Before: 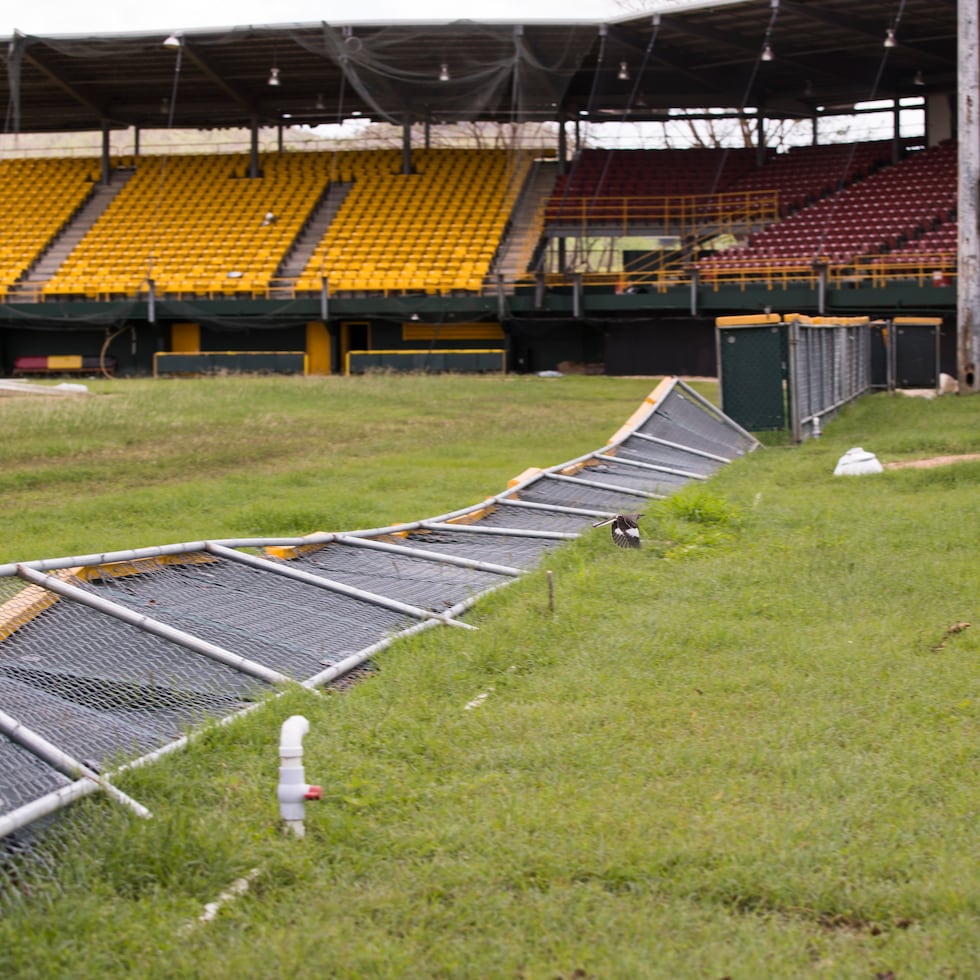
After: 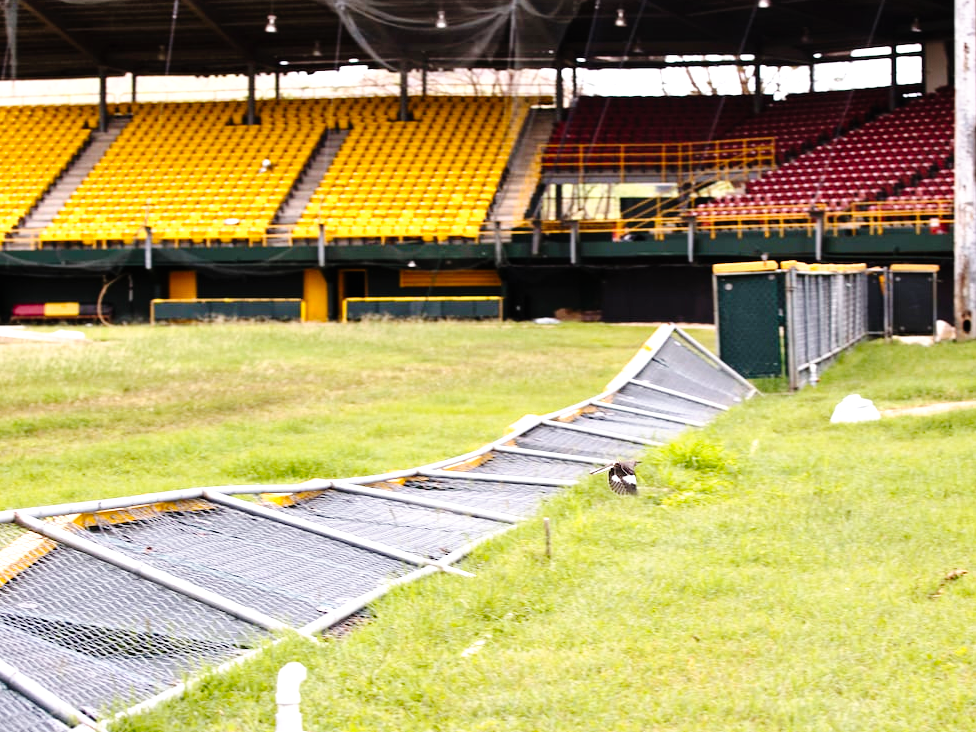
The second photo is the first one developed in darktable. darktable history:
tone curve: curves: ch0 [(0, 0) (0.003, 0.003) (0.011, 0.005) (0.025, 0.008) (0.044, 0.012) (0.069, 0.02) (0.1, 0.031) (0.136, 0.047) (0.177, 0.088) (0.224, 0.141) (0.277, 0.222) (0.335, 0.32) (0.399, 0.422) (0.468, 0.523) (0.543, 0.623) (0.623, 0.716) (0.709, 0.796) (0.801, 0.88) (0.898, 0.958) (1, 1)], preserve colors none
exposure: black level correction 0, exposure 0.9 EV, compensate highlight preservation false
crop: left 0.387%, top 5.469%, bottom 19.809%
